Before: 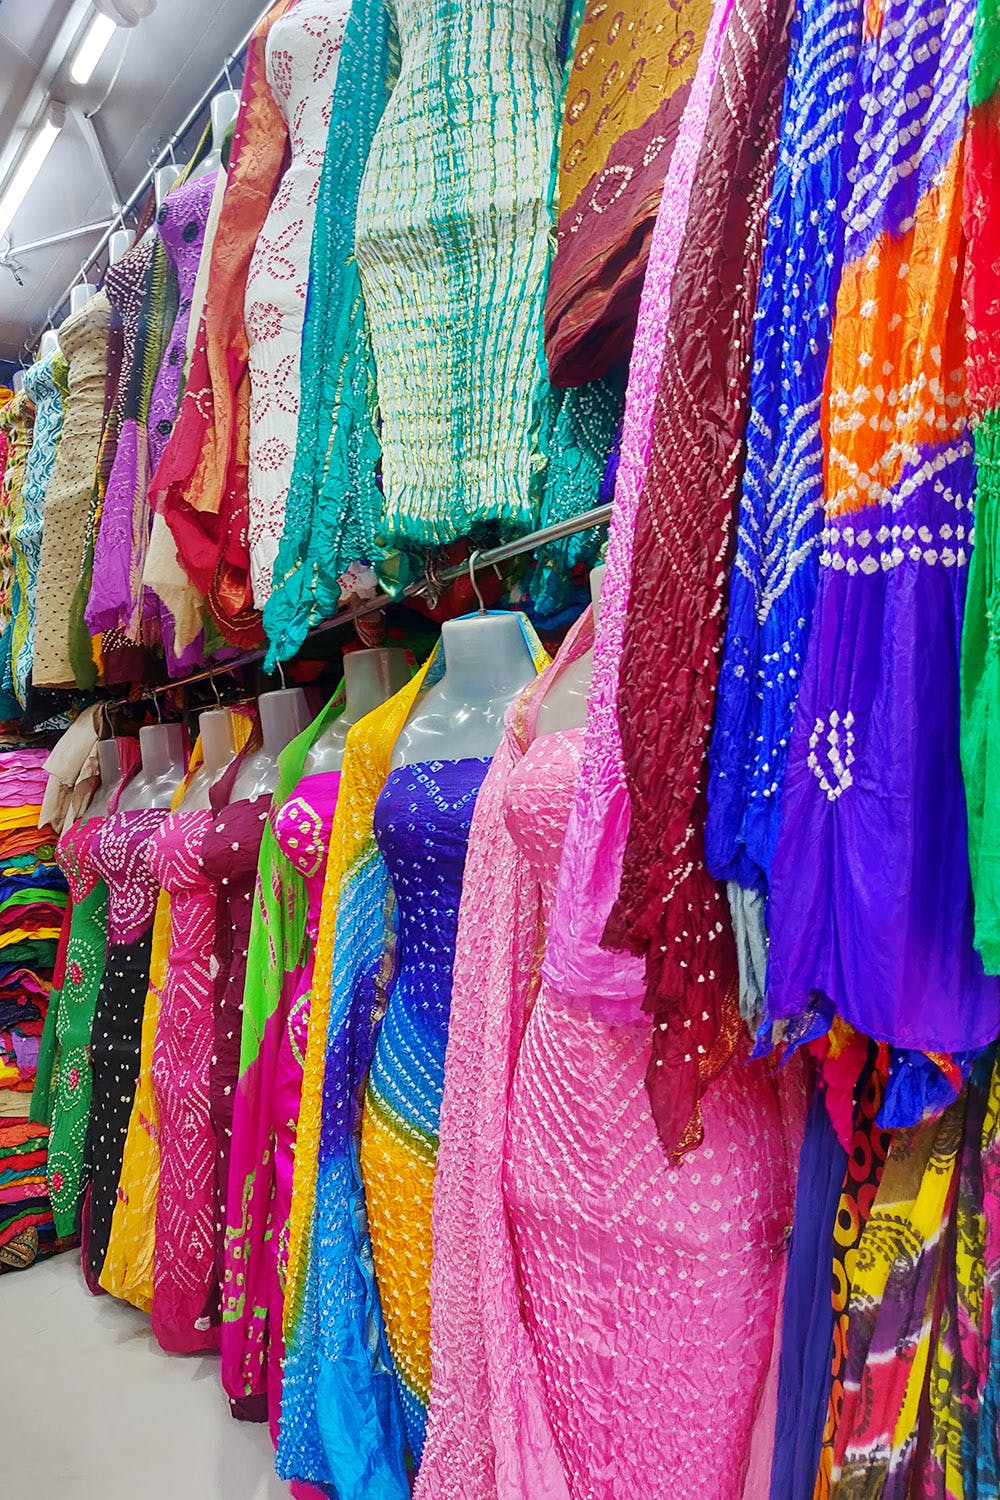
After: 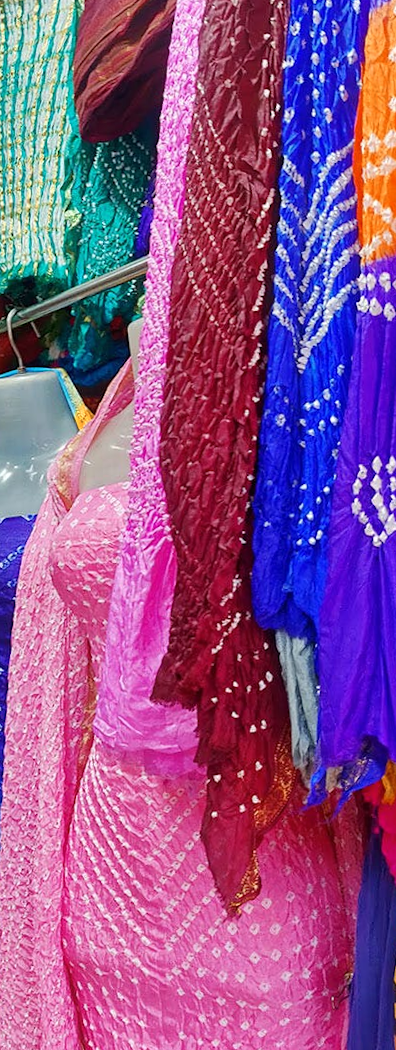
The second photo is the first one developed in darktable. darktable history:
crop: left 45.721%, top 13.393%, right 14.118%, bottom 10.01%
color zones: curves: ch2 [(0, 0.5) (0.143, 0.5) (0.286, 0.416) (0.429, 0.5) (0.571, 0.5) (0.714, 0.5) (0.857, 0.5) (1, 0.5)]
rotate and perspective: rotation -2°, crop left 0.022, crop right 0.978, crop top 0.049, crop bottom 0.951
